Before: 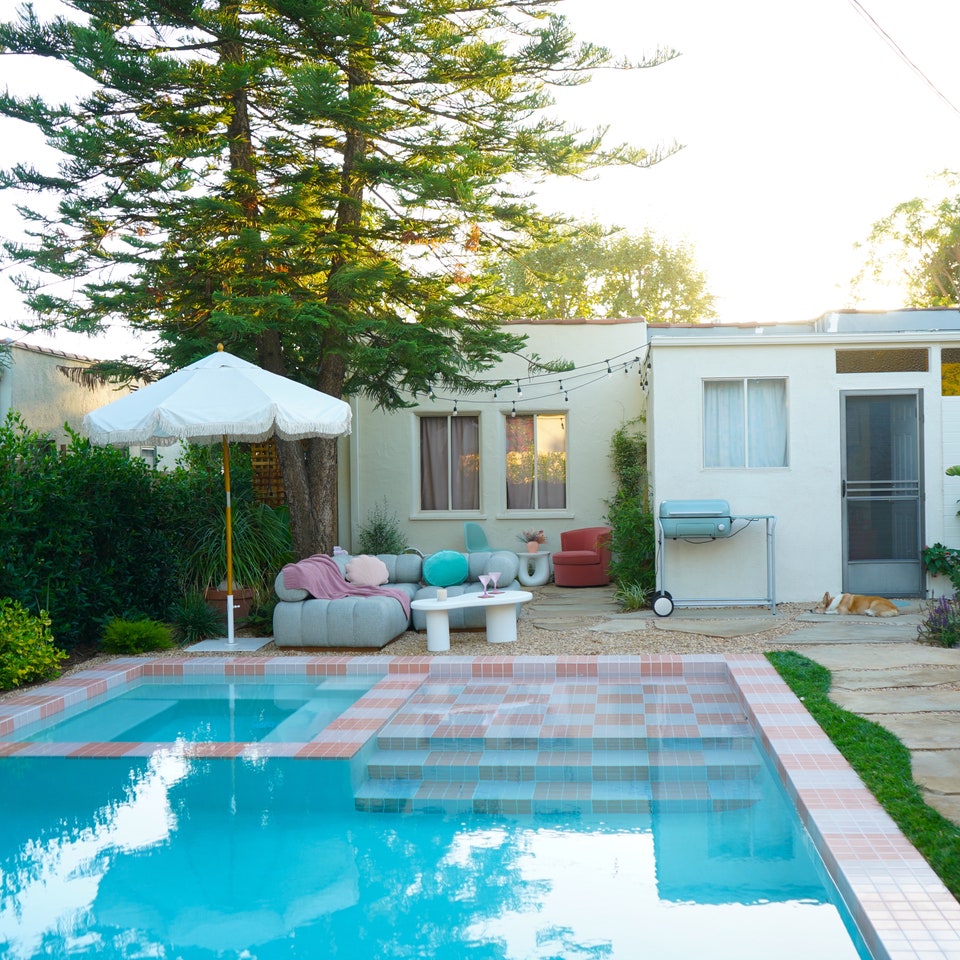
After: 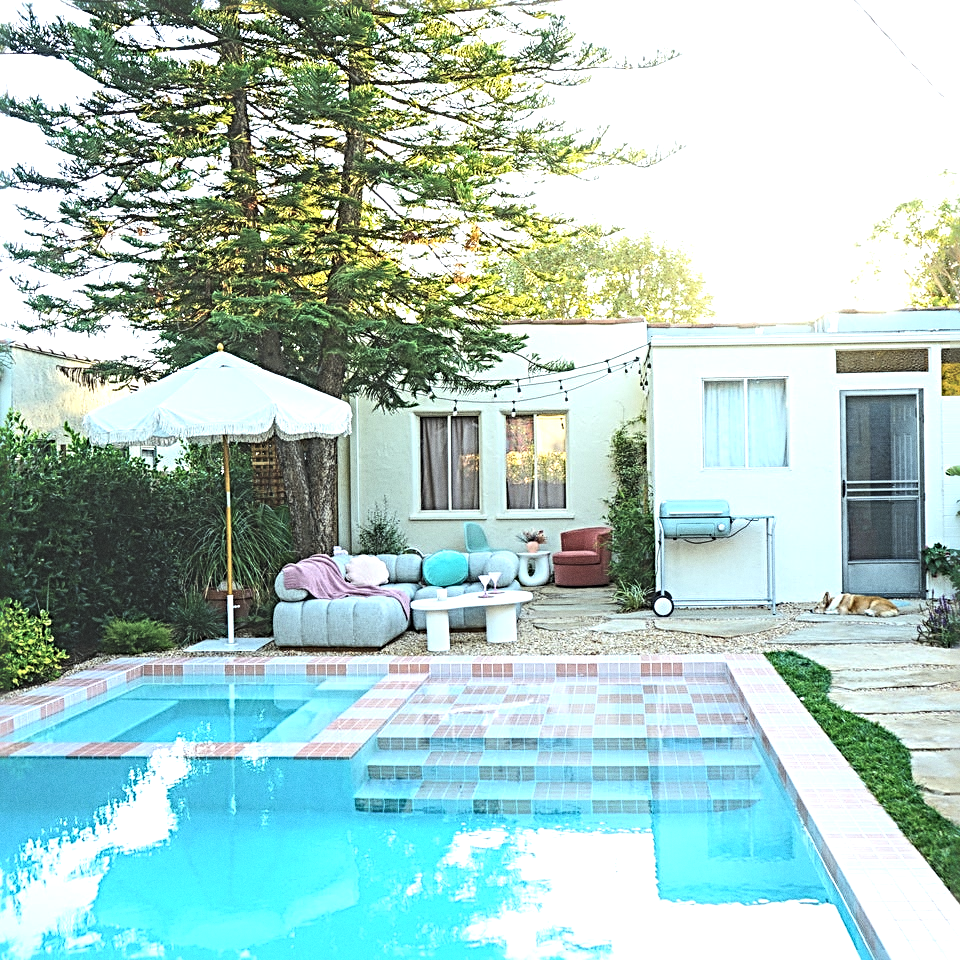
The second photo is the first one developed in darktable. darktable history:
sharpen: radius 3.69, amount 0.928
grain: coarseness 0.09 ISO
local contrast: highlights 59%, detail 145%
white balance: red 0.974, blue 1.044
exposure: black level correction -0.023, exposure -0.039 EV, compensate highlight preservation false
contrast brightness saturation: contrast 0.14, brightness 0.21
color correction: highlights a* -2.68, highlights b* 2.57
tone equalizer: -8 EV -0.75 EV, -7 EV -0.7 EV, -6 EV -0.6 EV, -5 EV -0.4 EV, -3 EV 0.4 EV, -2 EV 0.6 EV, -1 EV 0.7 EV, +0 EV 0.75 EV, edges refinement/feathering 500, mask exposure compensation -1.57 EV, preserve details no
